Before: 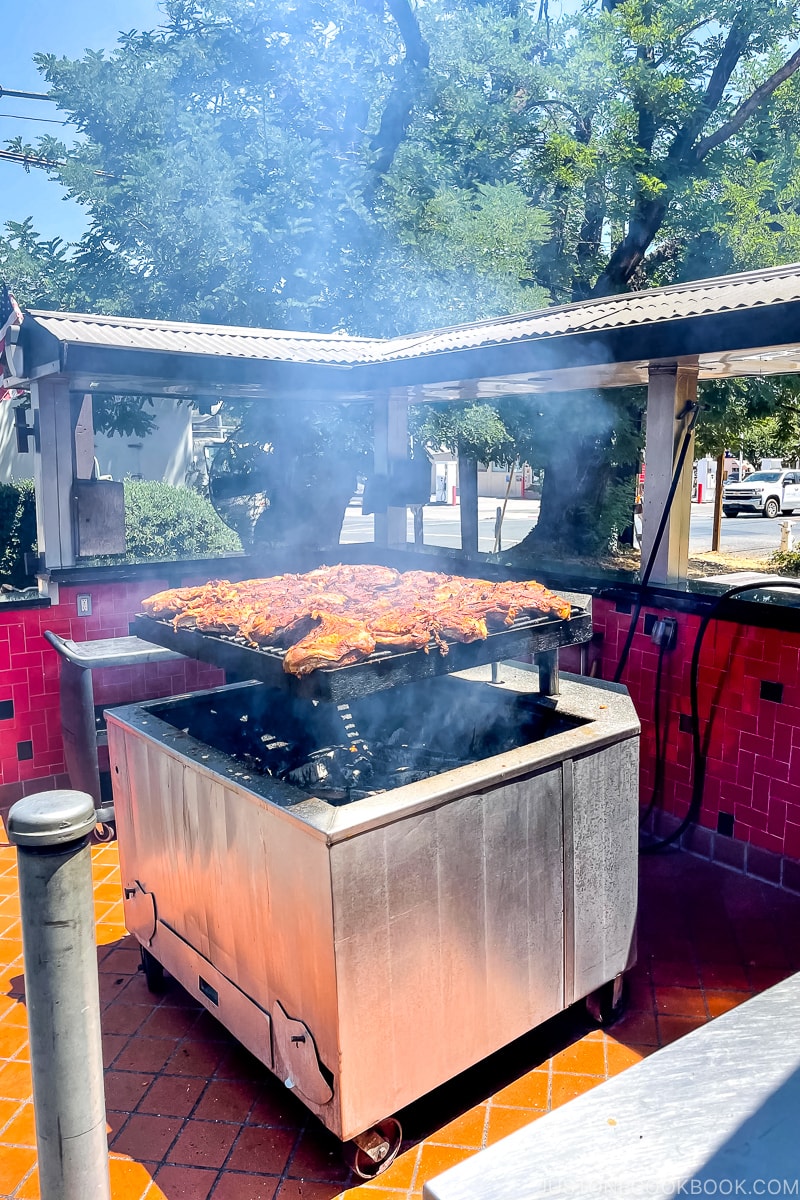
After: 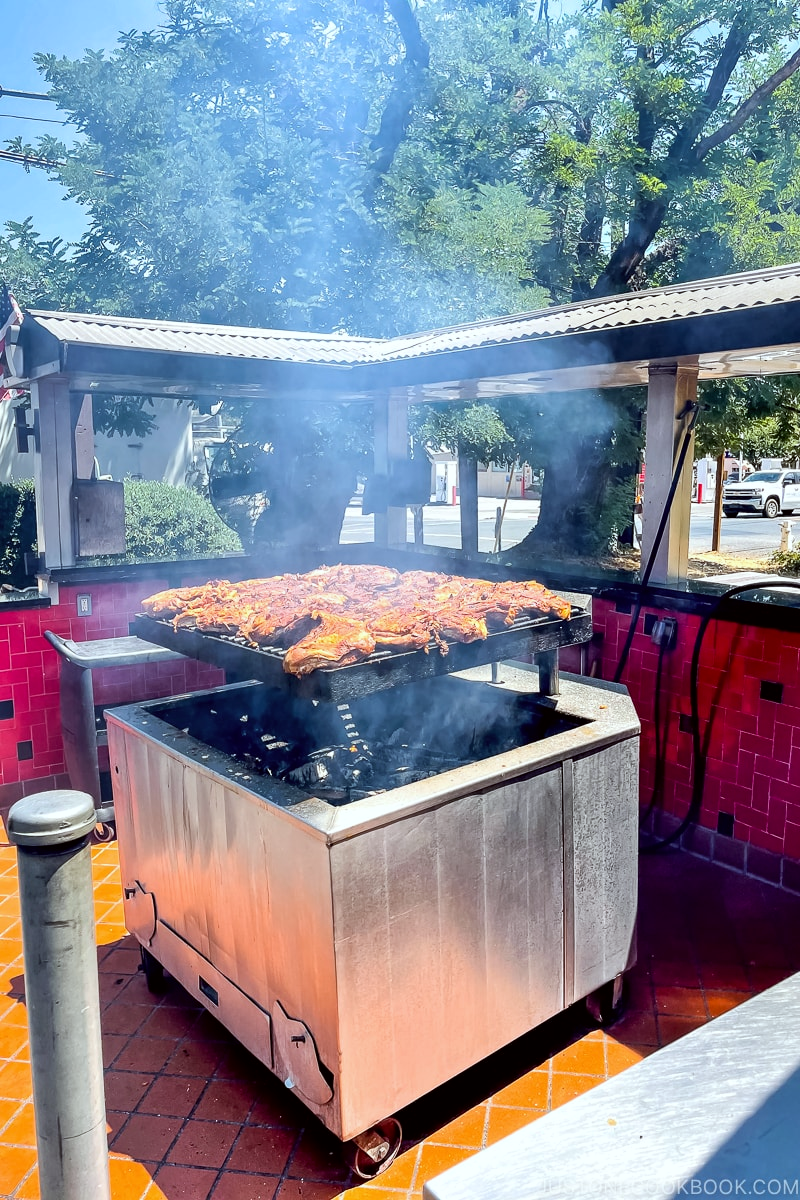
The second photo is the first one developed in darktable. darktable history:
exposure: black level correction 0.002, compensate highlight preservation false
color correction: highlights a* -2.82, highlights b* -2.48, shadows a* 2.41, shadows b* 2.71
